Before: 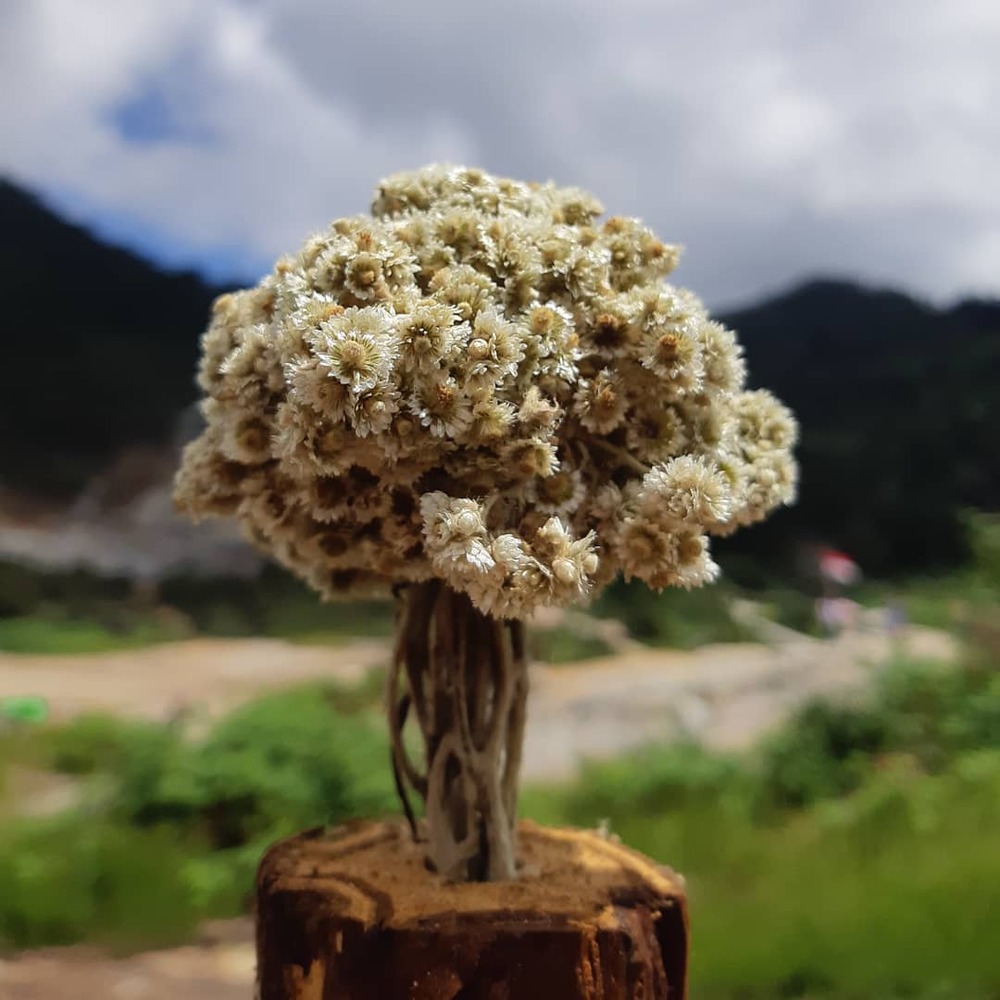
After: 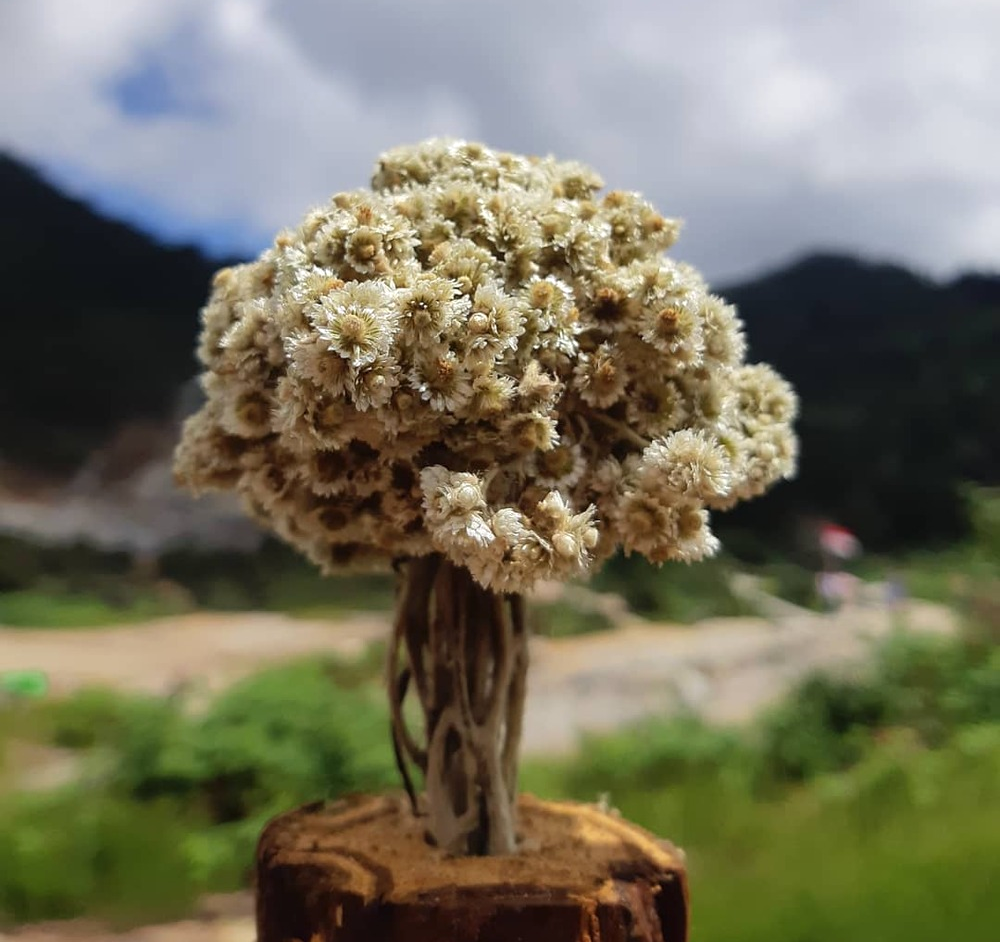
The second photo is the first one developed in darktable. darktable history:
exposure: exposure 0.085 EV, compensate highlight preservation false
crop and rotate: top 2.636%, bottom 3.082%
